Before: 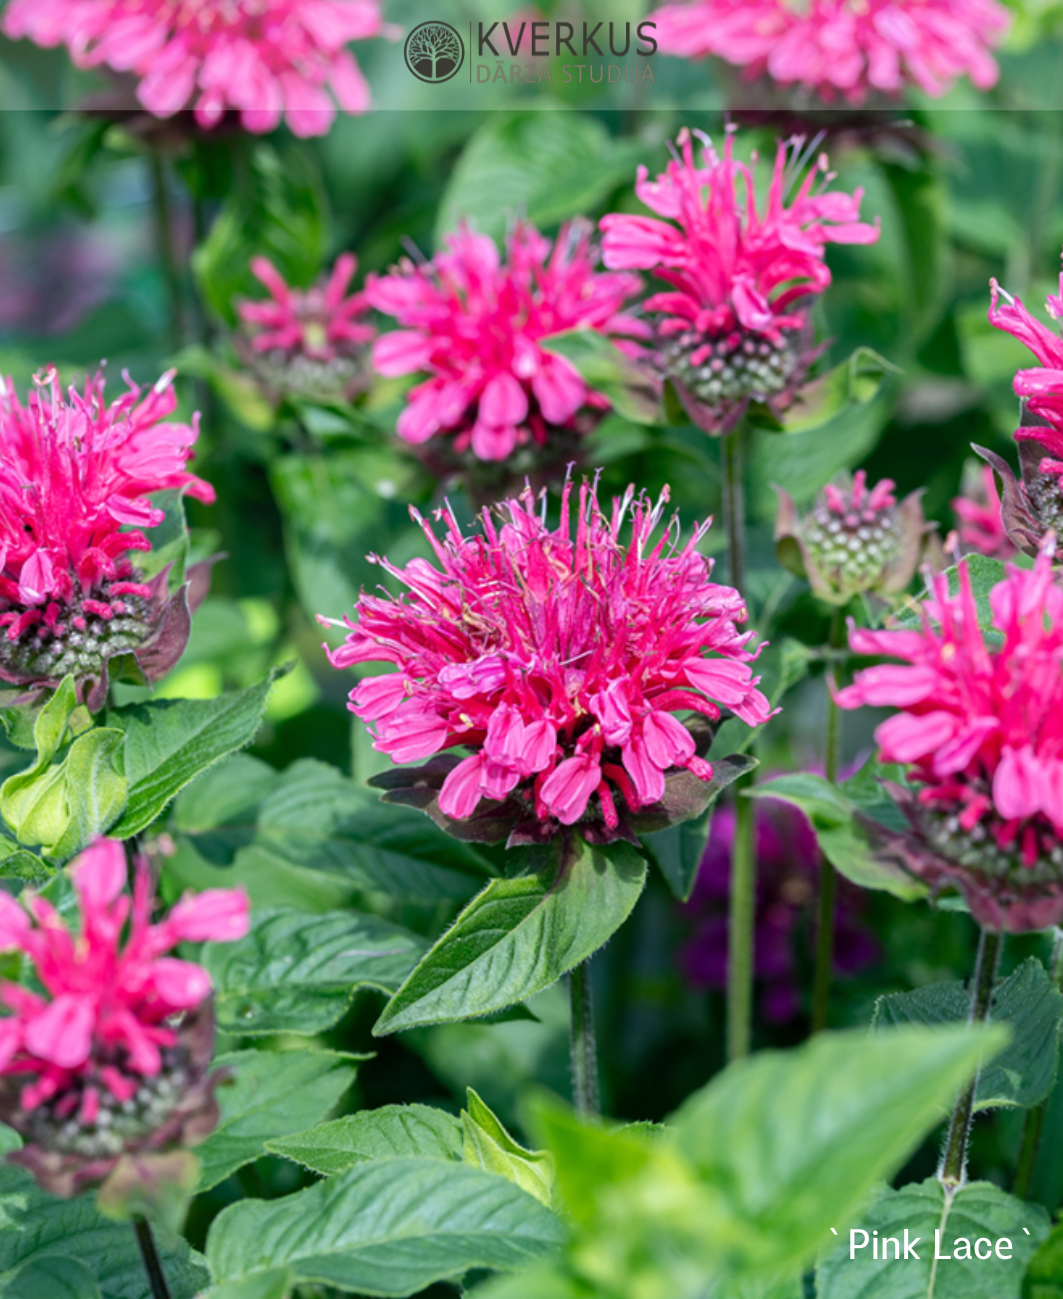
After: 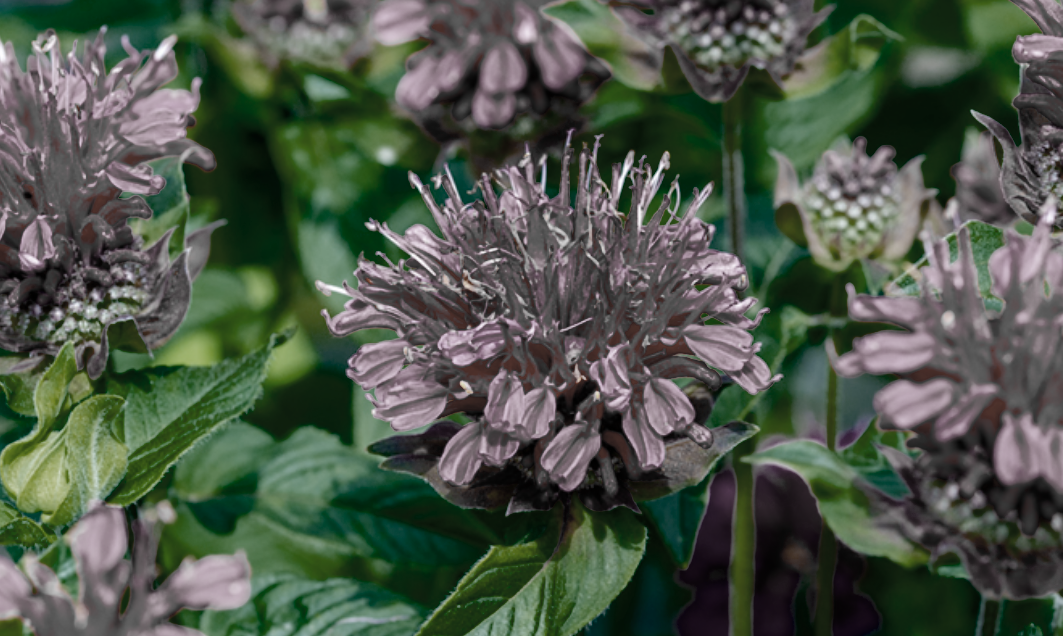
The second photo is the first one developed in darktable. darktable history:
color balance rgb: linear chroma grading › global chroma 9.087%, perceptual saturation grading › global saturation 46.256%, perceptual saturation grading › highlights -50.203%, perceptual saturation grading › shadows 31.213%, global vibrance 16.437%, saturation formula JzAzBz (2021)
color zones: curves: ch0 [(0, 0.487) (0.241, 0.395) (0.434, 0.373) (0.658, 0.412) (0.838, 0.487)]; ch1 [(0, 0) (0.053, 0.053) (0.211, 0.202) (0.579, 0.259) (0.781, 0.241)]
crop and rotate: top 25.722%, bottom 25.259%
